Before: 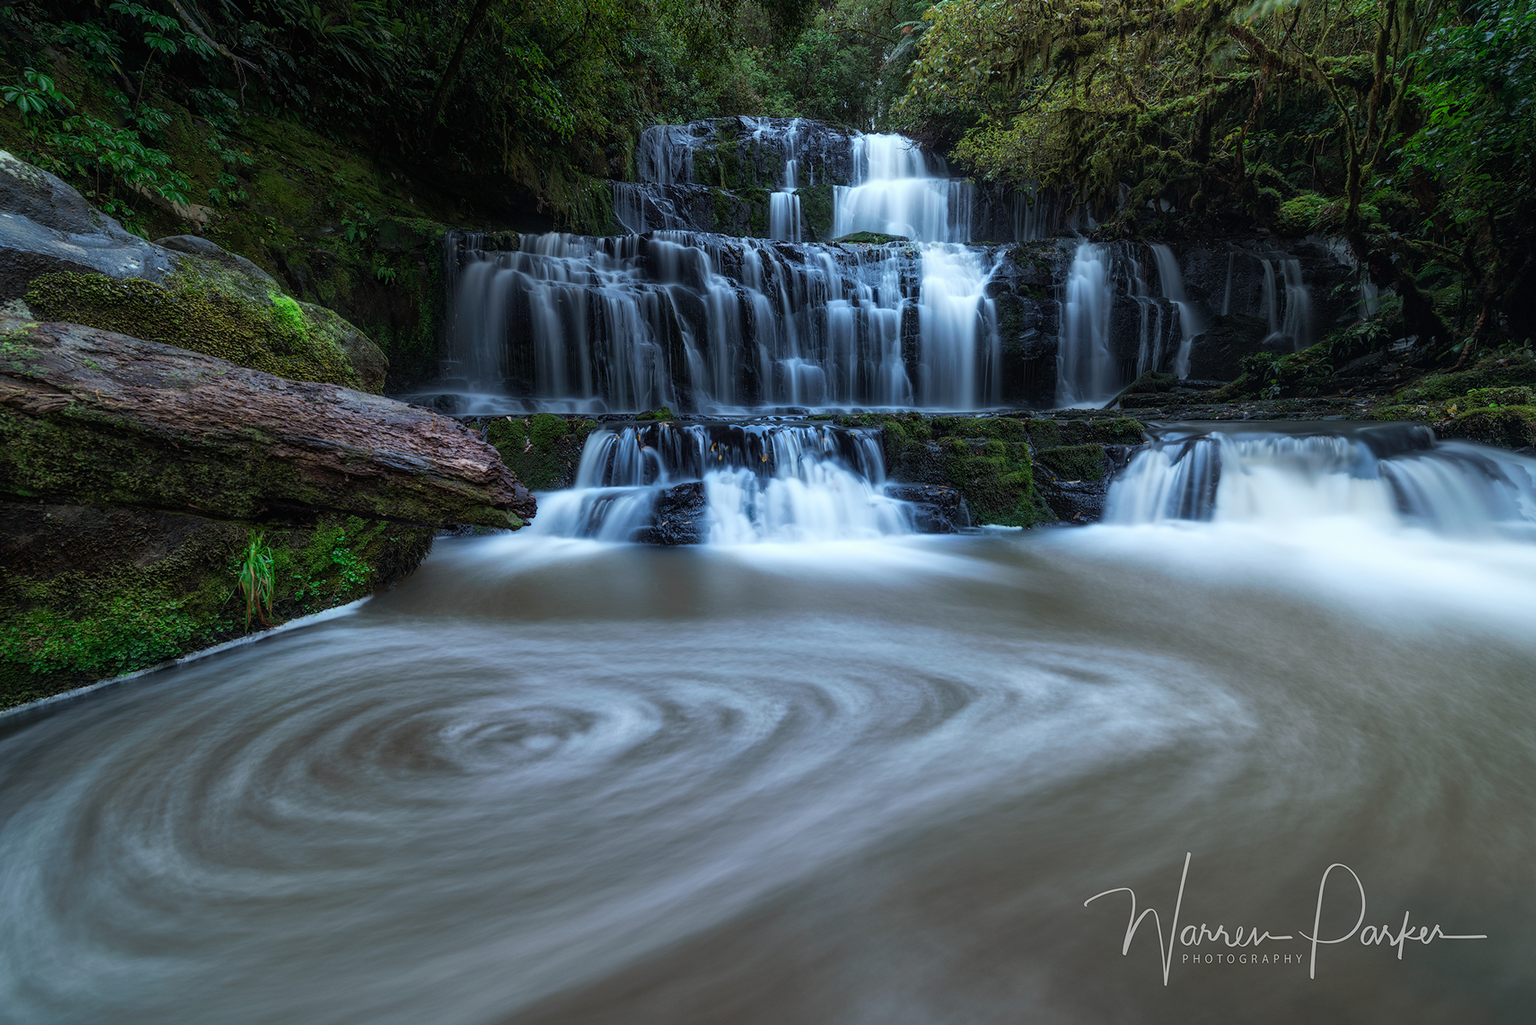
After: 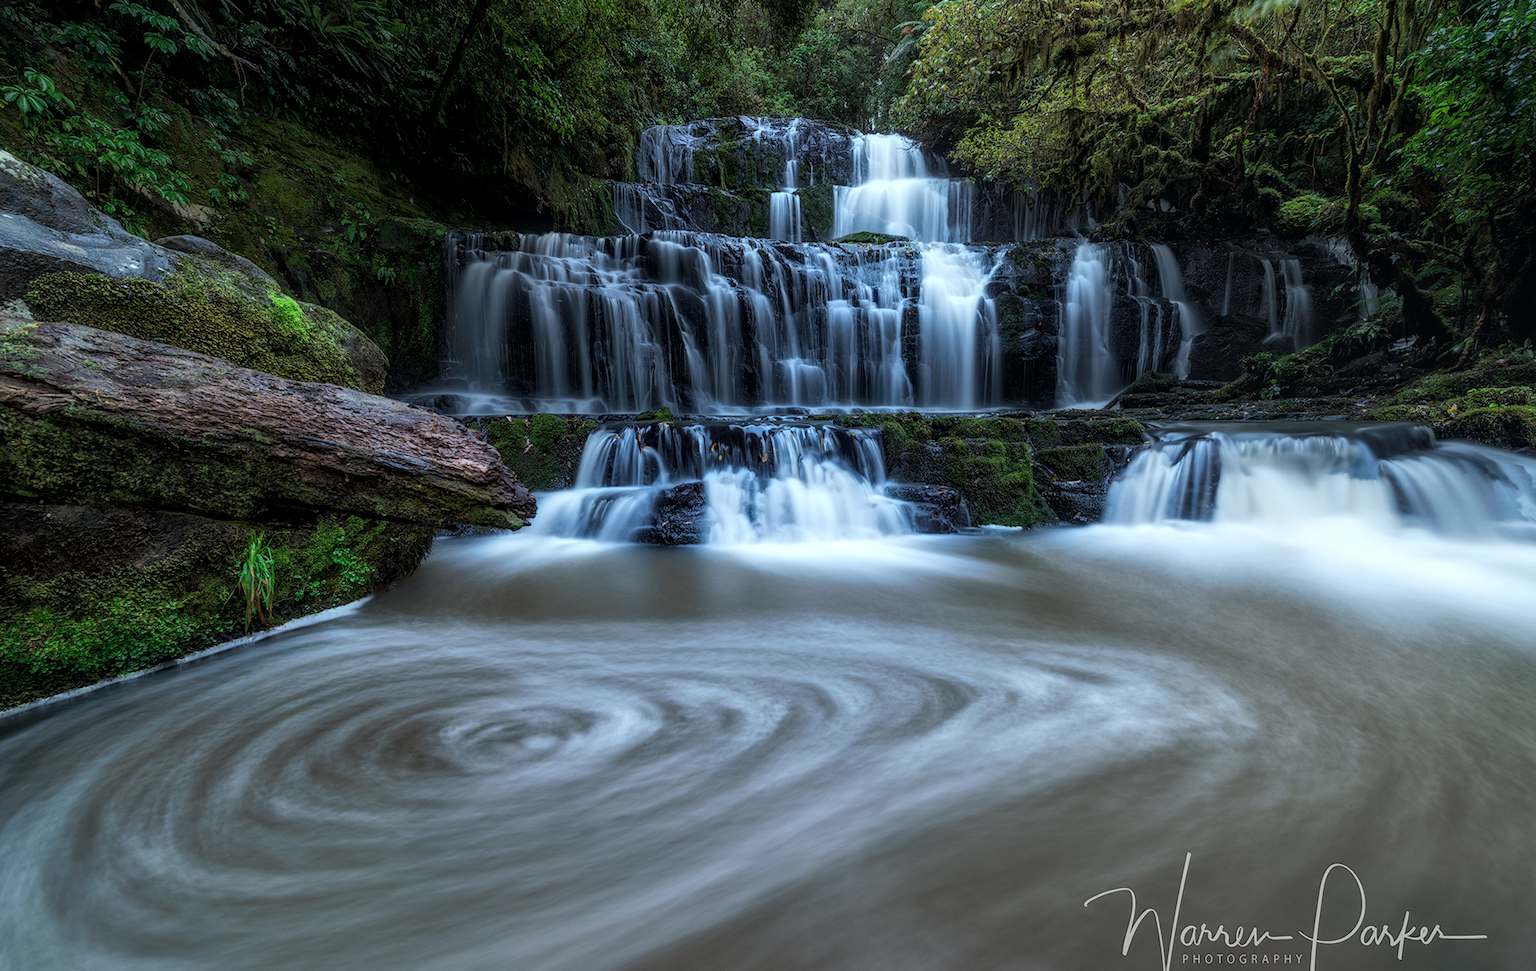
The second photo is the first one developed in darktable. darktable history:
shadows and highlights: shadows 11.95, white point adjustment 1.14, soften with gaussian
crop and rotate: top 0.012%, bottom 5.183%
local contrast: on, module defaults
